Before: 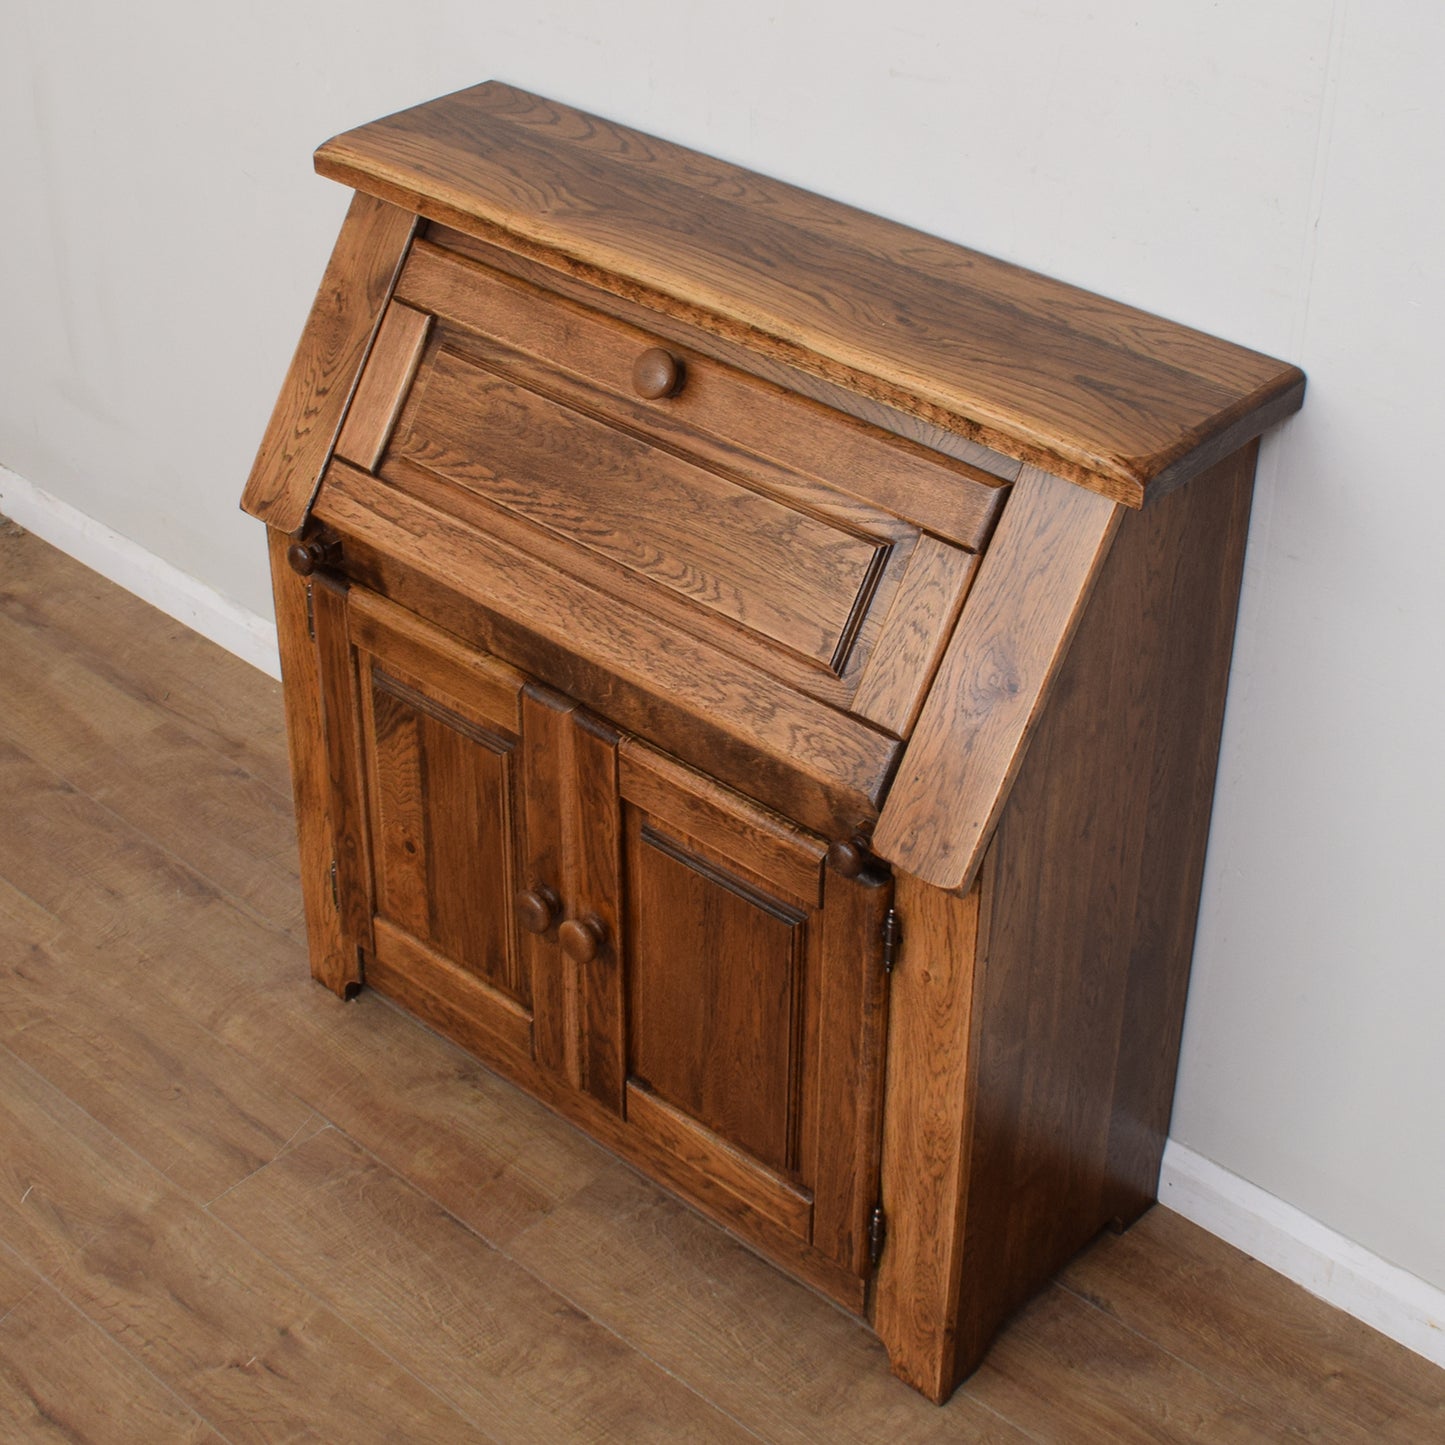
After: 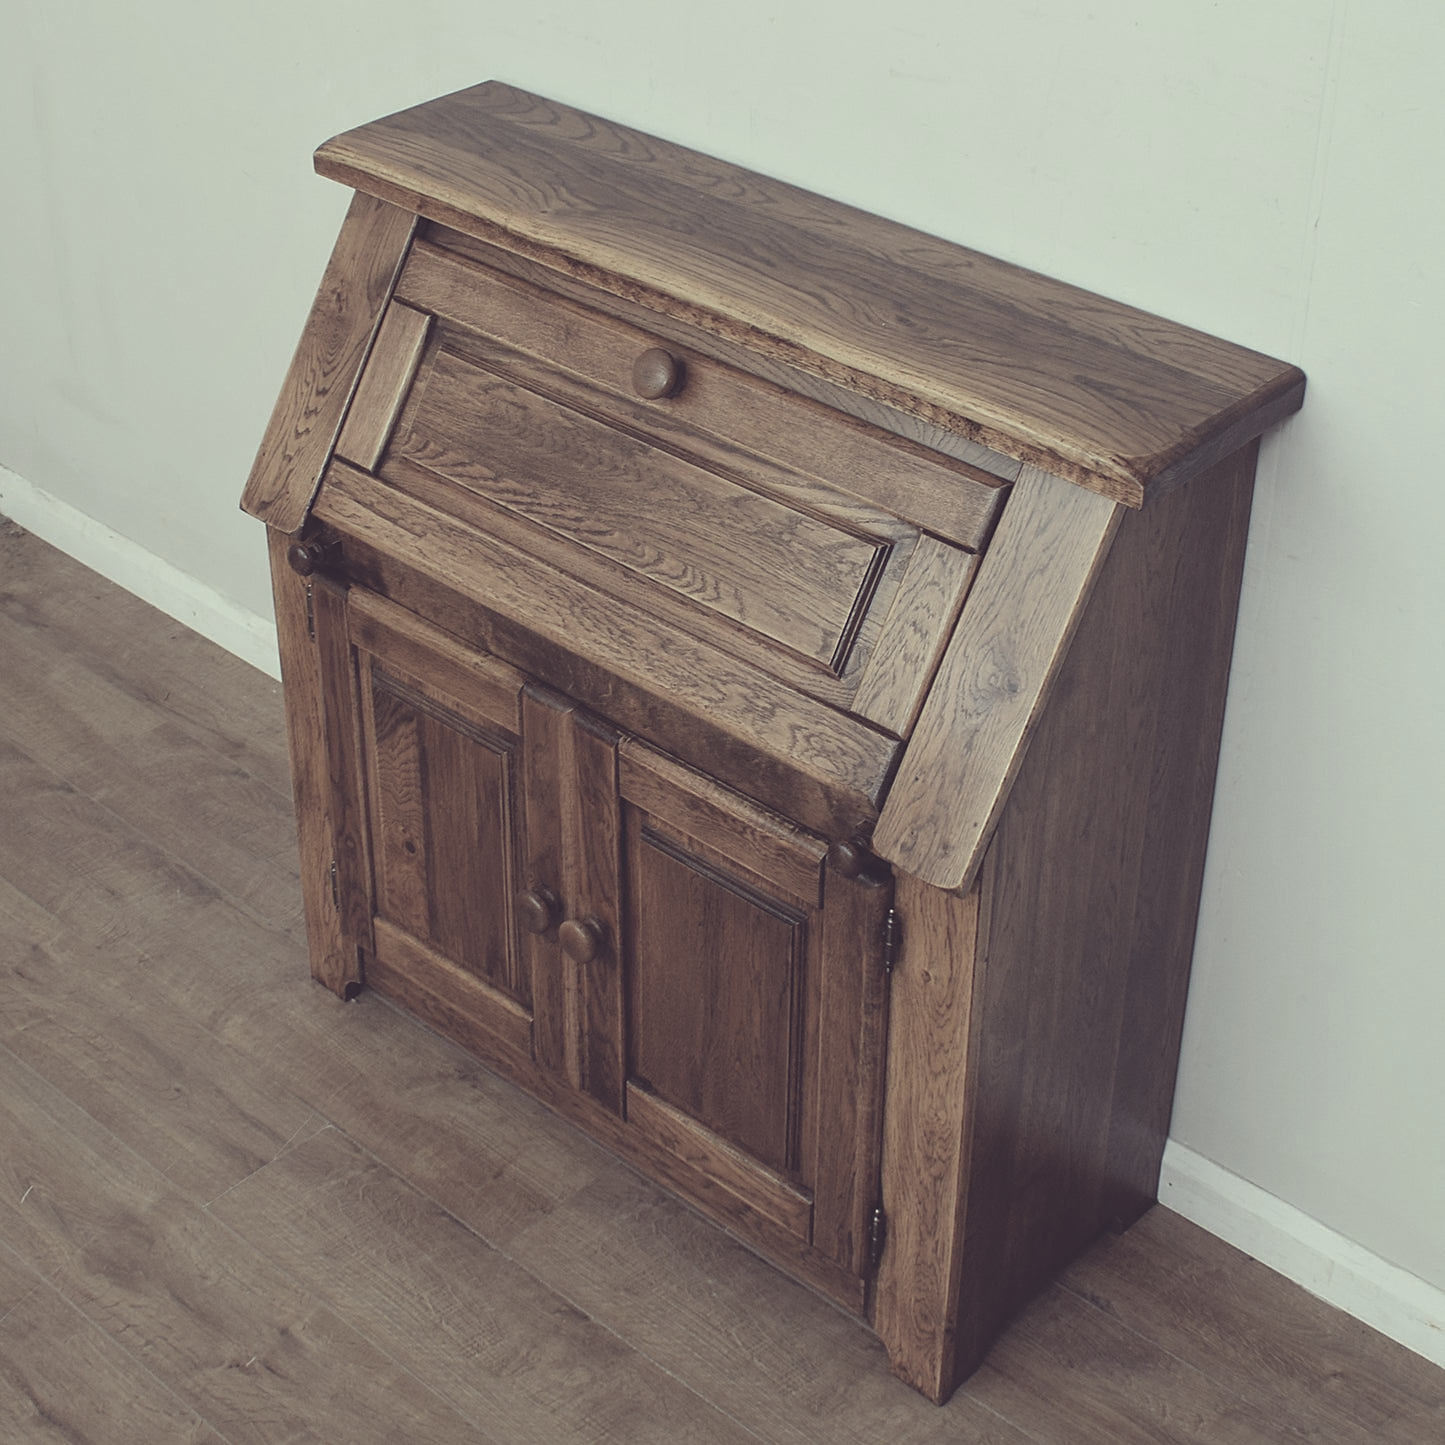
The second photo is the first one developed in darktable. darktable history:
color correction: highlights a* -20.15, highlights b* 19.98, shadows a* 19.72, shadows b* -20.86, saturation 0.418
sharpen: on, module defaults
exposure: black level correction -0.024, exposure -0.119 EV, compensate highlight preservation false
tone equalizer: on, module defaults
